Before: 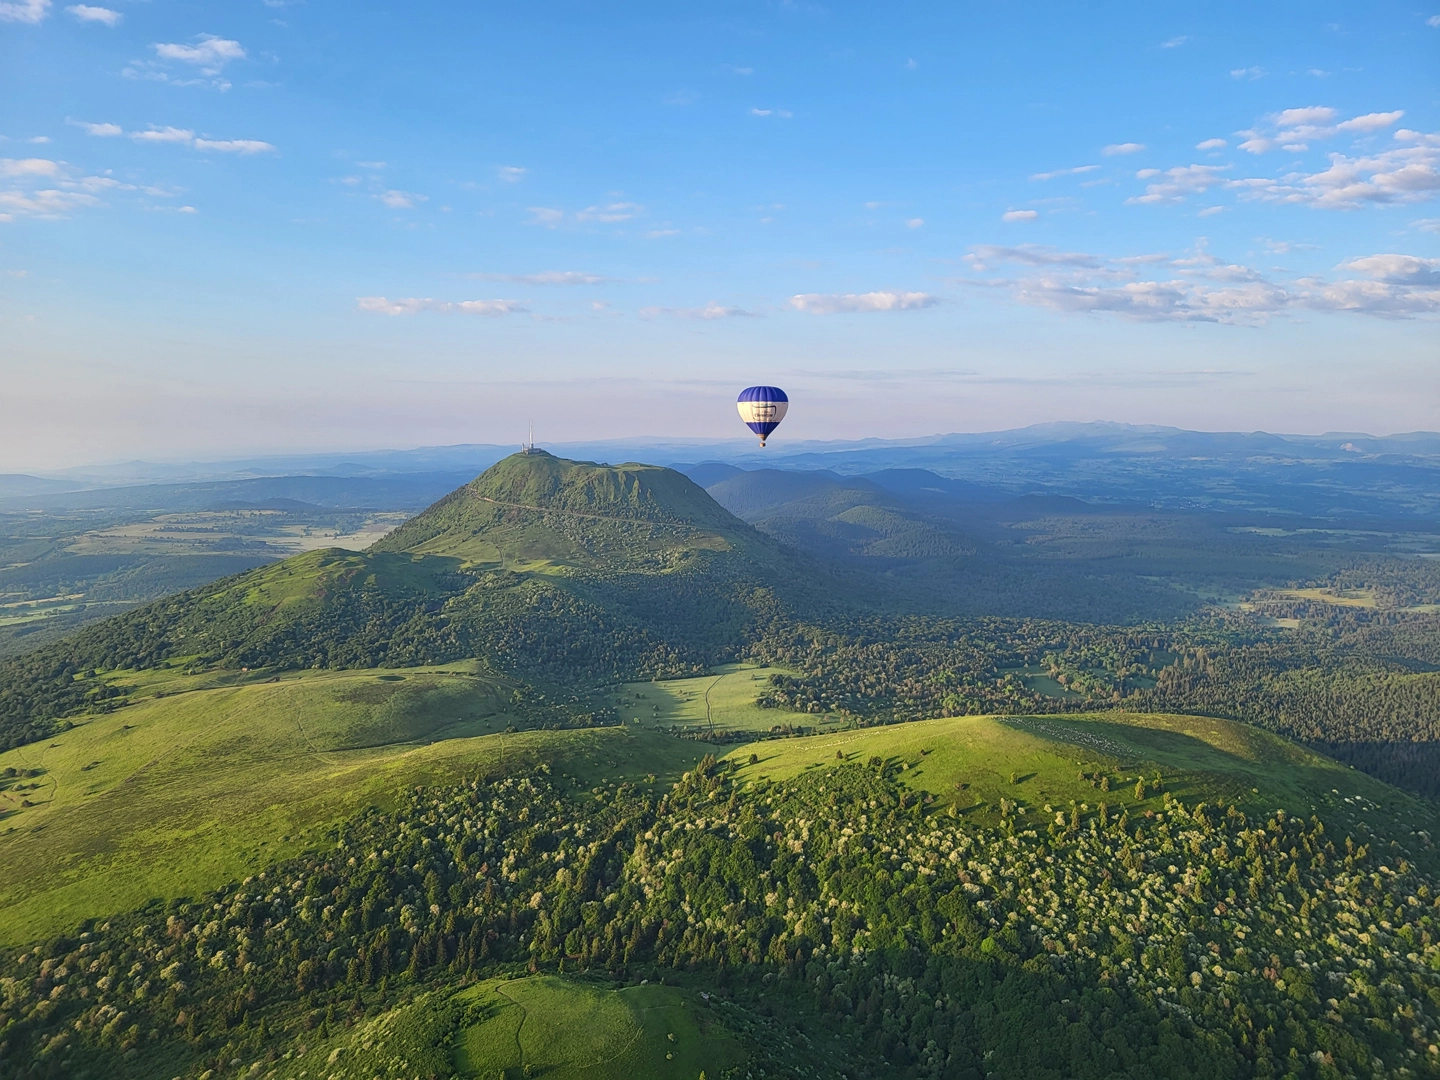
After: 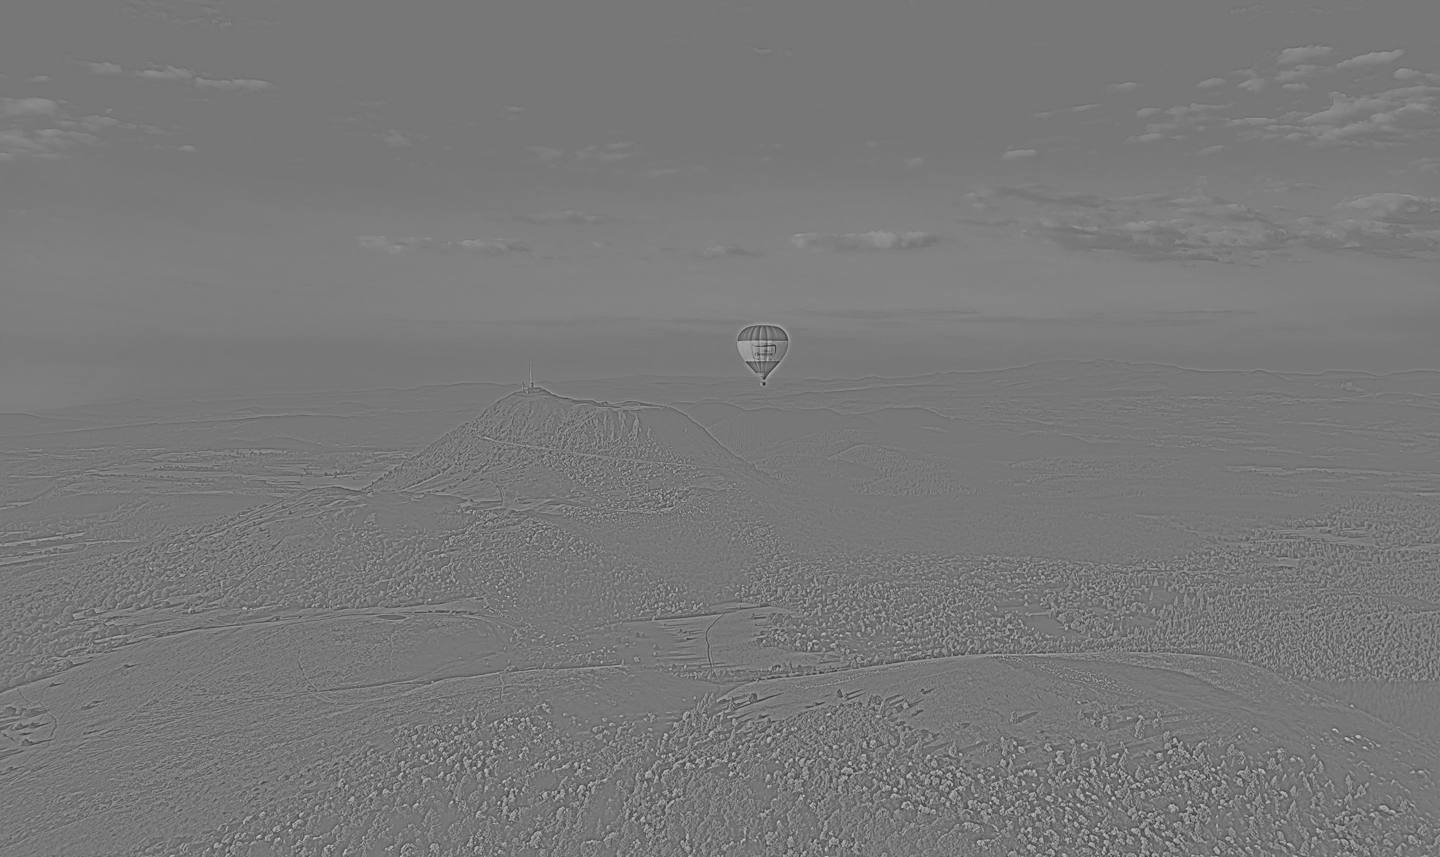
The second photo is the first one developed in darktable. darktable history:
exposure: black level correction -0.005, exposure 1 EV, compensate highlight preservation false
highpass: sharpness 9.84%, contrast boost 9.94%
crop and rotate: top 5.667%, bottom 14.937%
white balance: red 1, blue 1
filmic rgb: black relative exposure -5.42 EV, white relative exposure 2.85 EV, dynamic range scaling -37.73%, hardness 4, contrast 1.605, highlights saturation mix -0.93%
